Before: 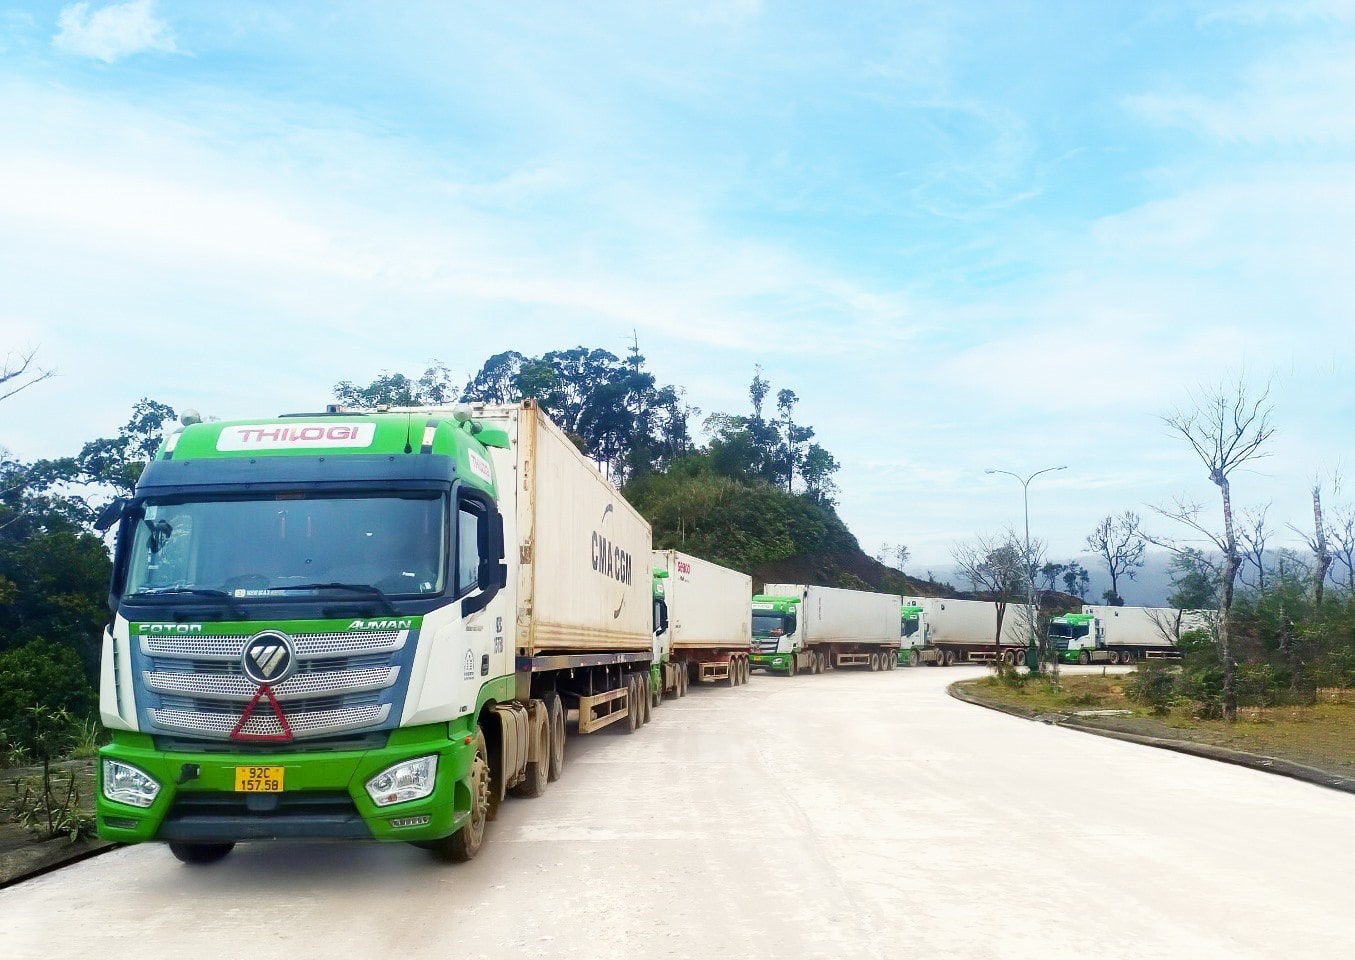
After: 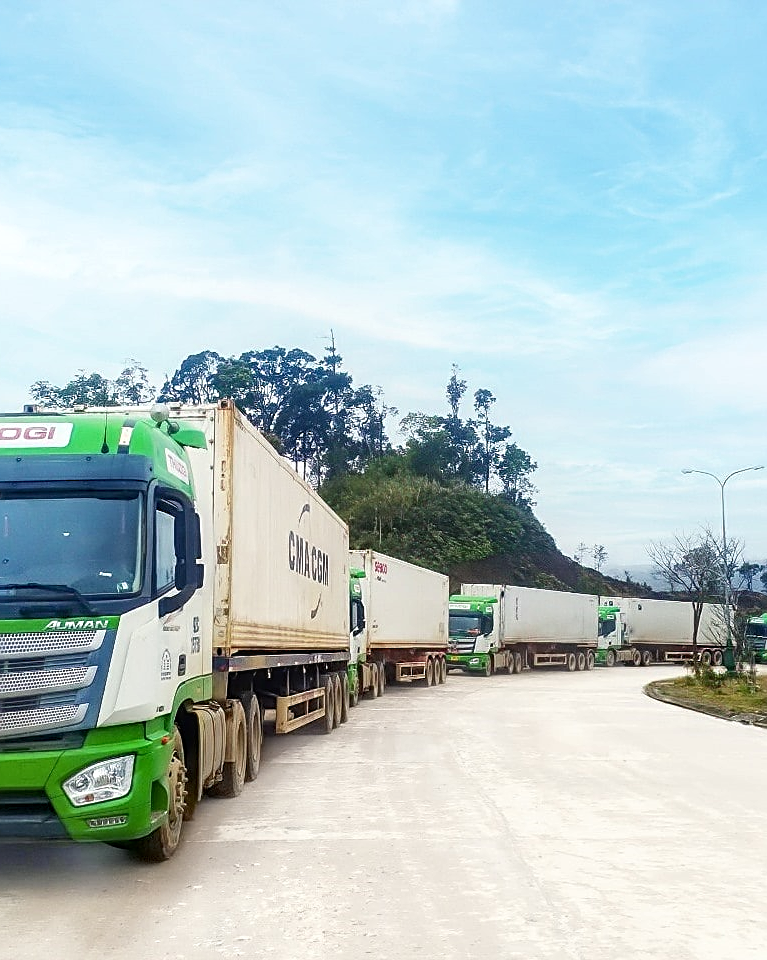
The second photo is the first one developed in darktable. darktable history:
levels: mode automatic, black 0.041%, levels [0, 0.492, 0.984]
sharpen: on, module defaults
local contrast: detail 130%
crop and rotate: left 22.389%, right 20.962%
